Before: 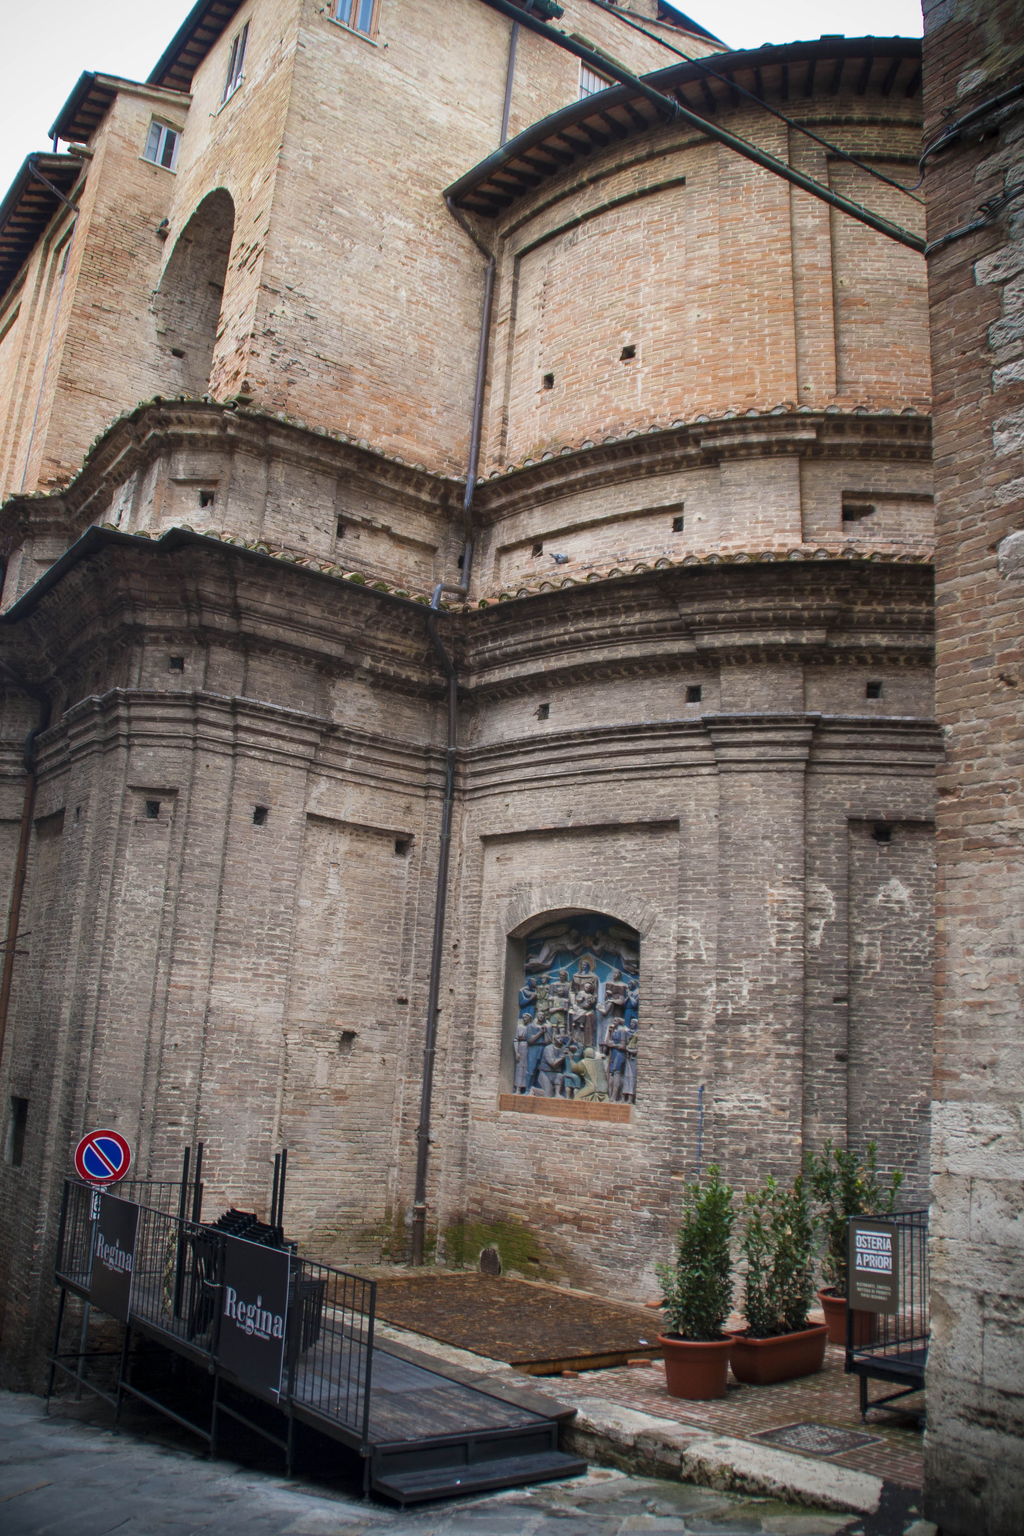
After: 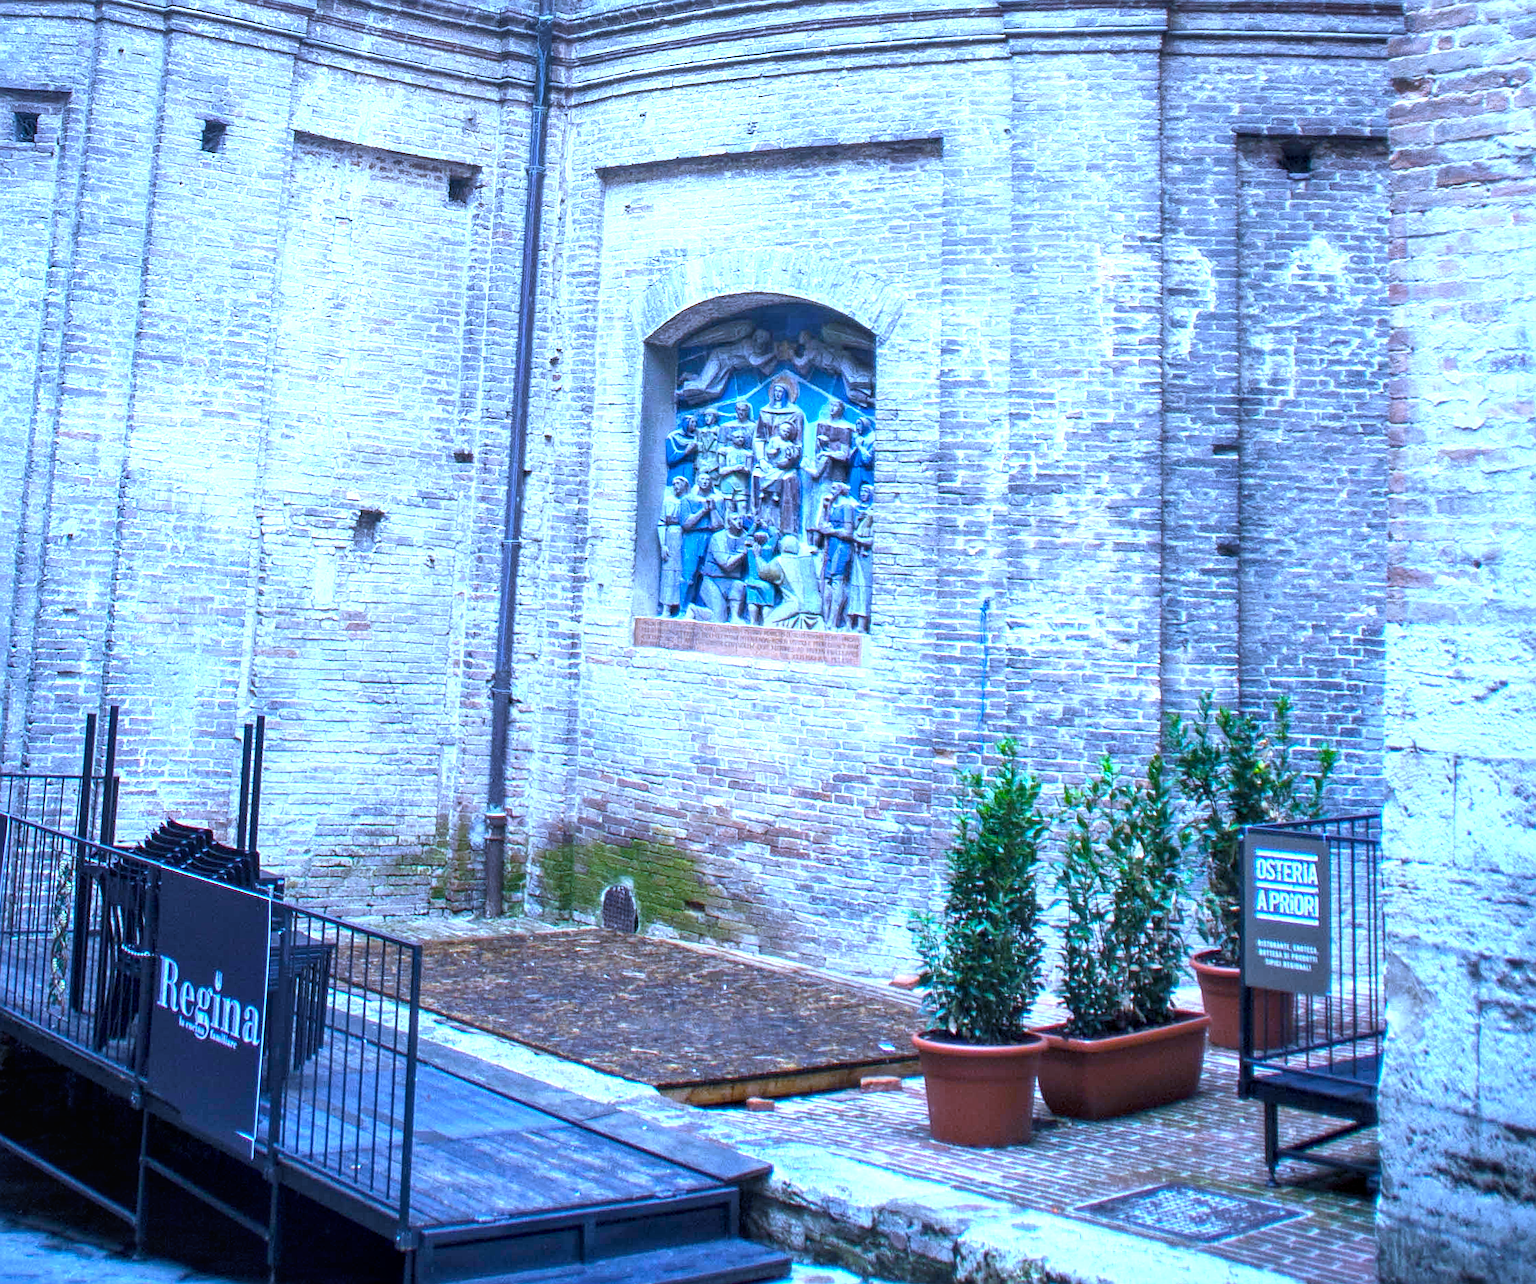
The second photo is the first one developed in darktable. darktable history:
rotate and perspective: rotation -0.45°, automatic cropping original format, crop left 0.008, crop right 0.992, crop top 0.012, crop bottom 0.988
crop and rotate: left 13.306%, top 48.129%, bottom 2.928%
white balance: red 0.766, blue 1.537
local contrast: on, module defaults
sharpen: on, module defaults
exposure: black level correction 0, exposure 1.741 EV, compensate exposure bias true, compensate highlight preservation false
